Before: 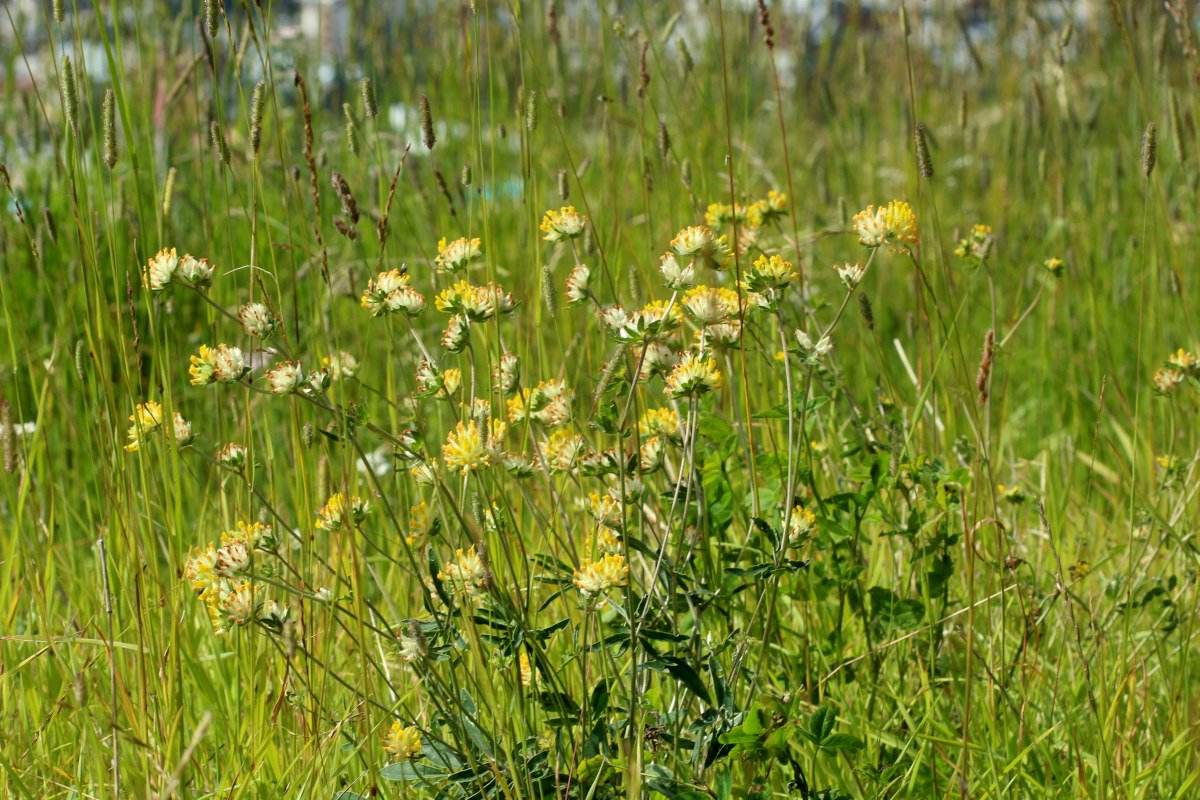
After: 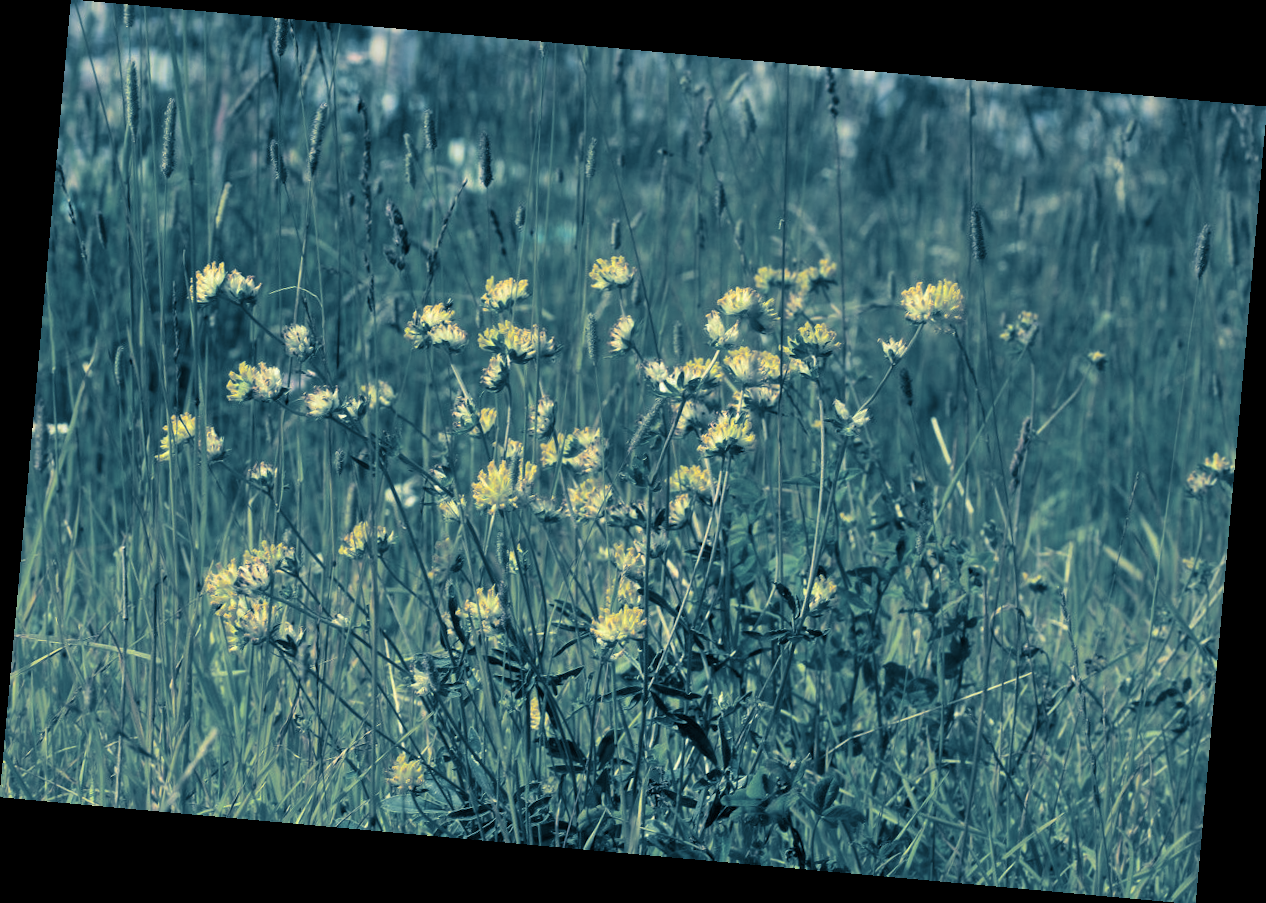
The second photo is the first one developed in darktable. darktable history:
rotate and perspective: rotation 5.12°, automatic cropping off
split-toning: shadows › hue 212.4°, balance -70
